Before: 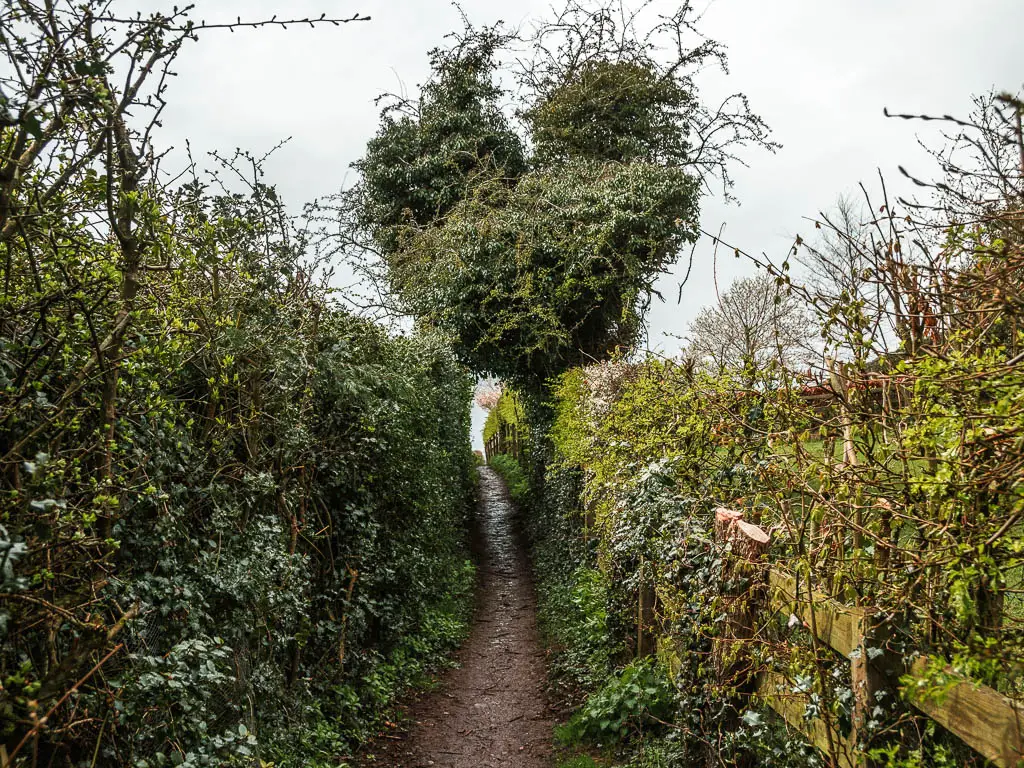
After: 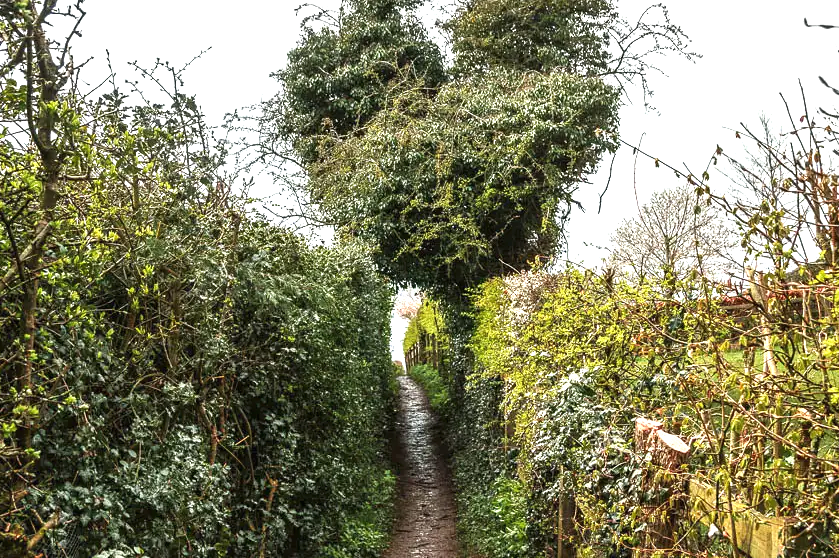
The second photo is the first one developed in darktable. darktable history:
exposure: black level correction 0, exposure 0.9 EV, compensate highlight preservation false
crop: left 7.856%, top 11.836%, right 10.12%, bottom 15.387%
